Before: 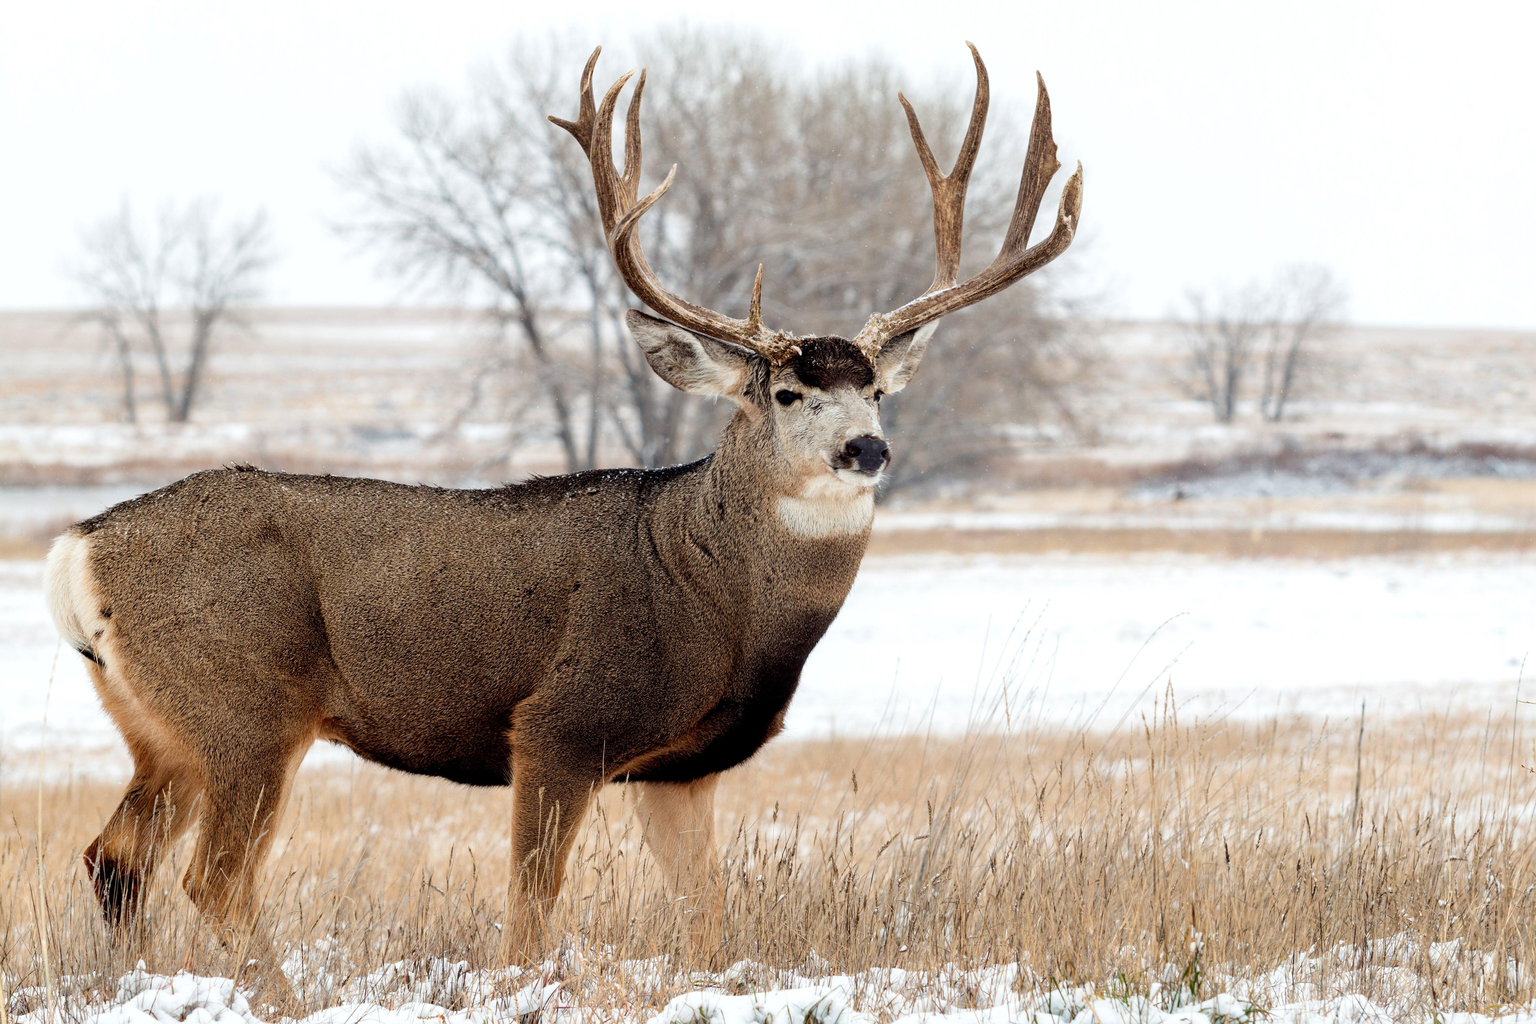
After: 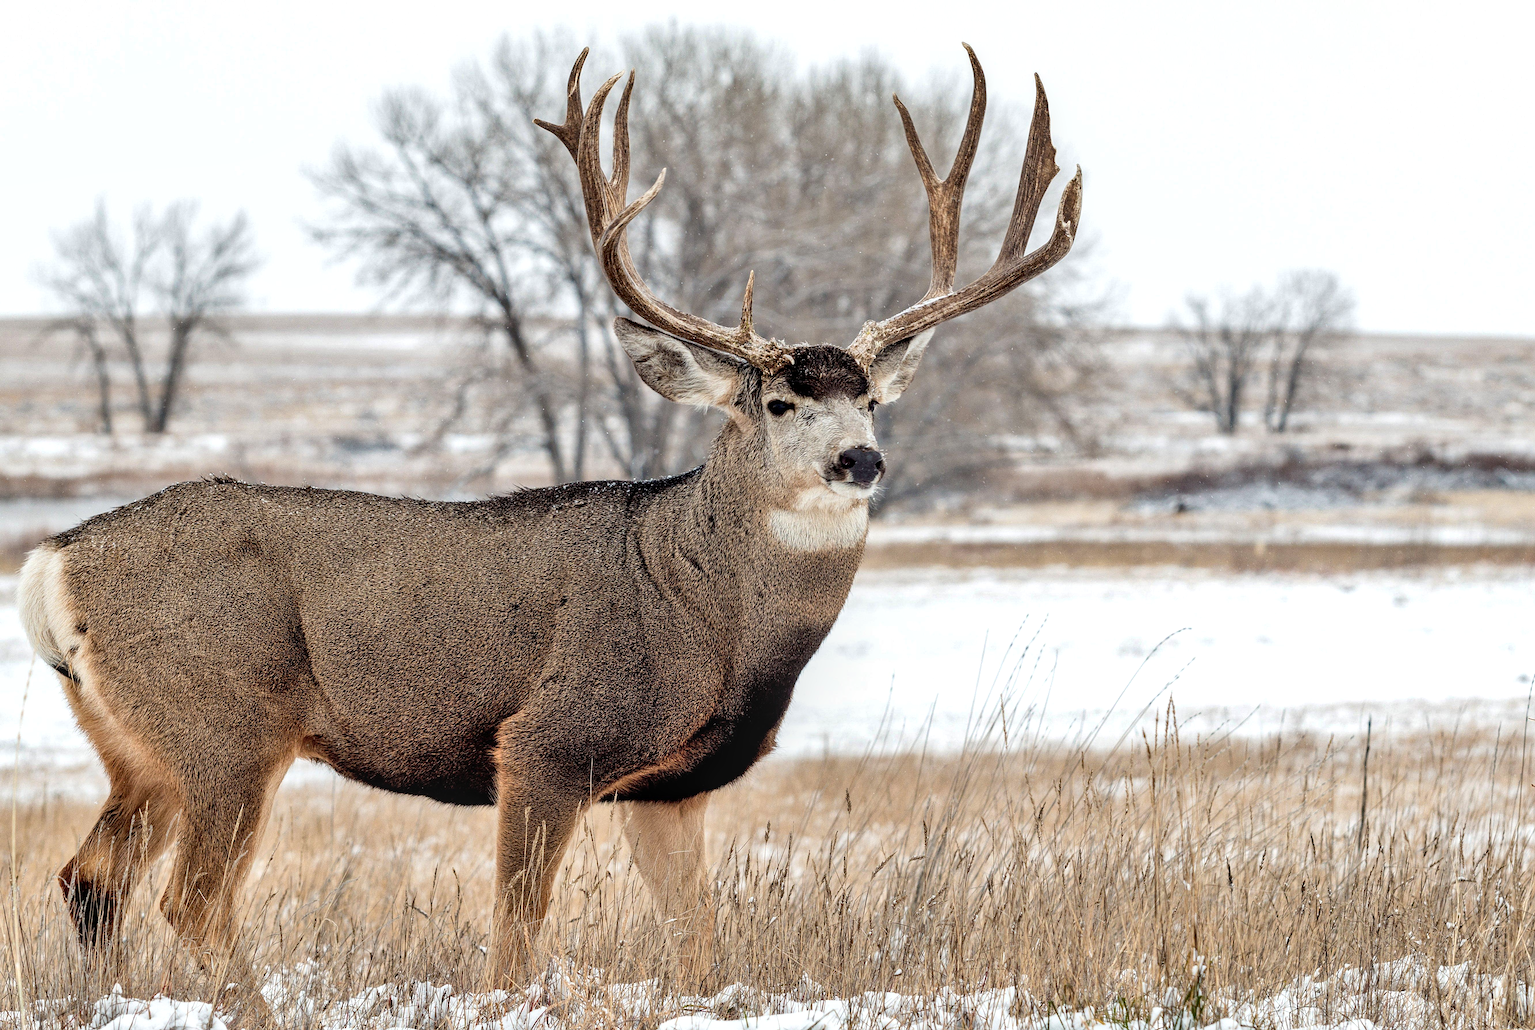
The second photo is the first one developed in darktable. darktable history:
crop and rotate: left 1.762%, right 0.619%, bottom 1.744%
exposure: black level correction 0, compensate highlight preservation false
shadows and highlights: soften with gaussian
local contrast: on, module defaults
sharpen: amount 0.494
color zones: curves: ch0 [(0, 0.558) (0.143, 0.559) (0.286, 0.529) (0.429, 0.505) (0.571, 0.5) (0.714, 0.5) (0.857, 0.5) (1, 0.558)]; ch1 [(0, 0.469) (0.01, 0.469) (0.12, 0.446) (0.248, 0.469) (0.5, 0.5) (0.748, 0.5) (0.99, 0.469) (1, 0.469)]
